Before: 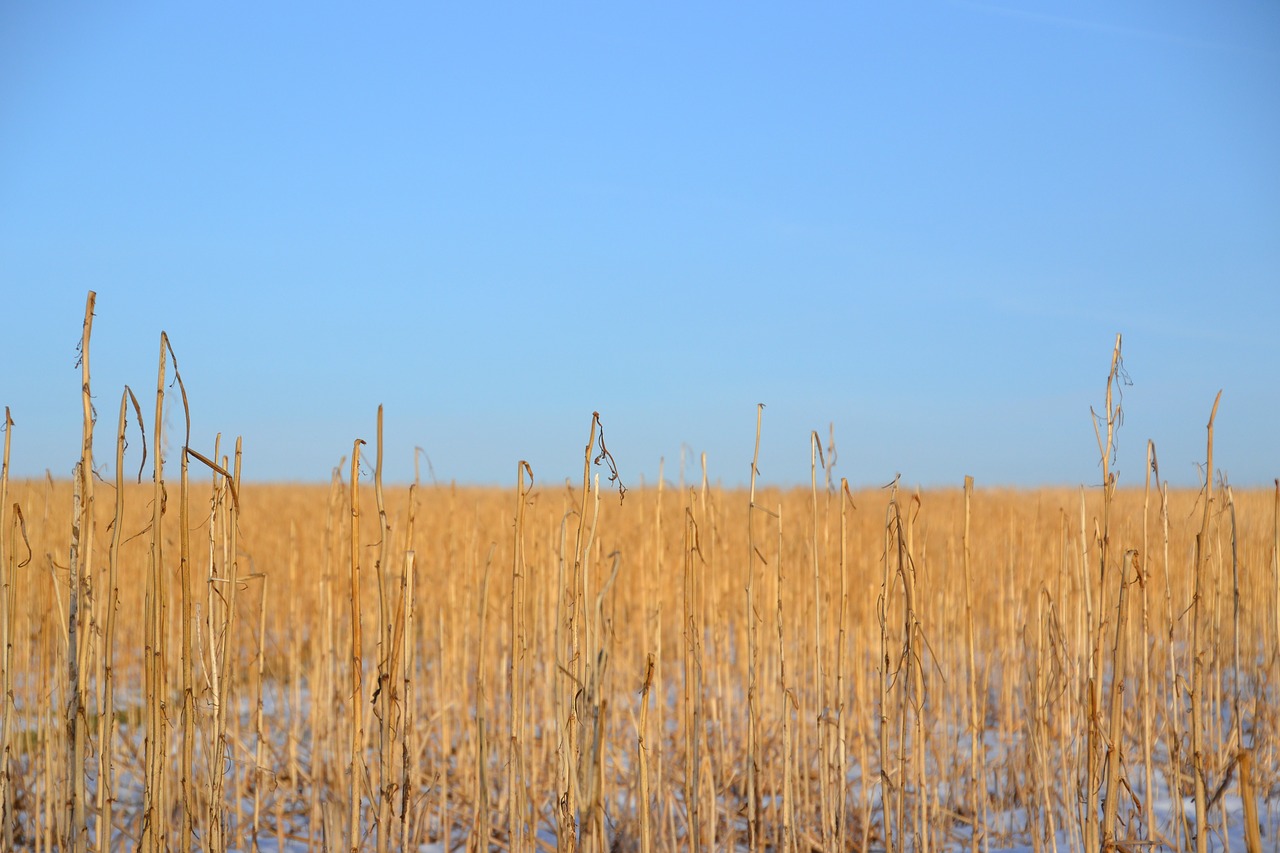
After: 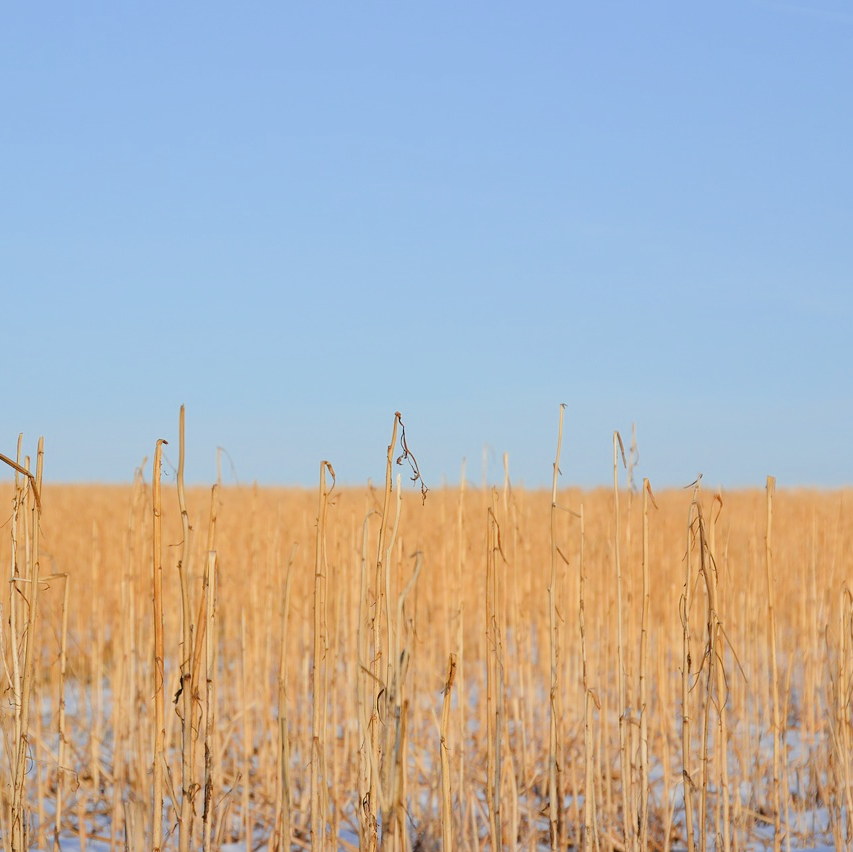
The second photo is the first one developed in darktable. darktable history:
filmic rgb: black relative exposure -7.65 EV, white relative exposure 4.56 EV, hardness 3.61
crop and rotate: left 15.54%, right 17.75%
exposure: exposure 0.583 EV, compensate highlight preservation false
